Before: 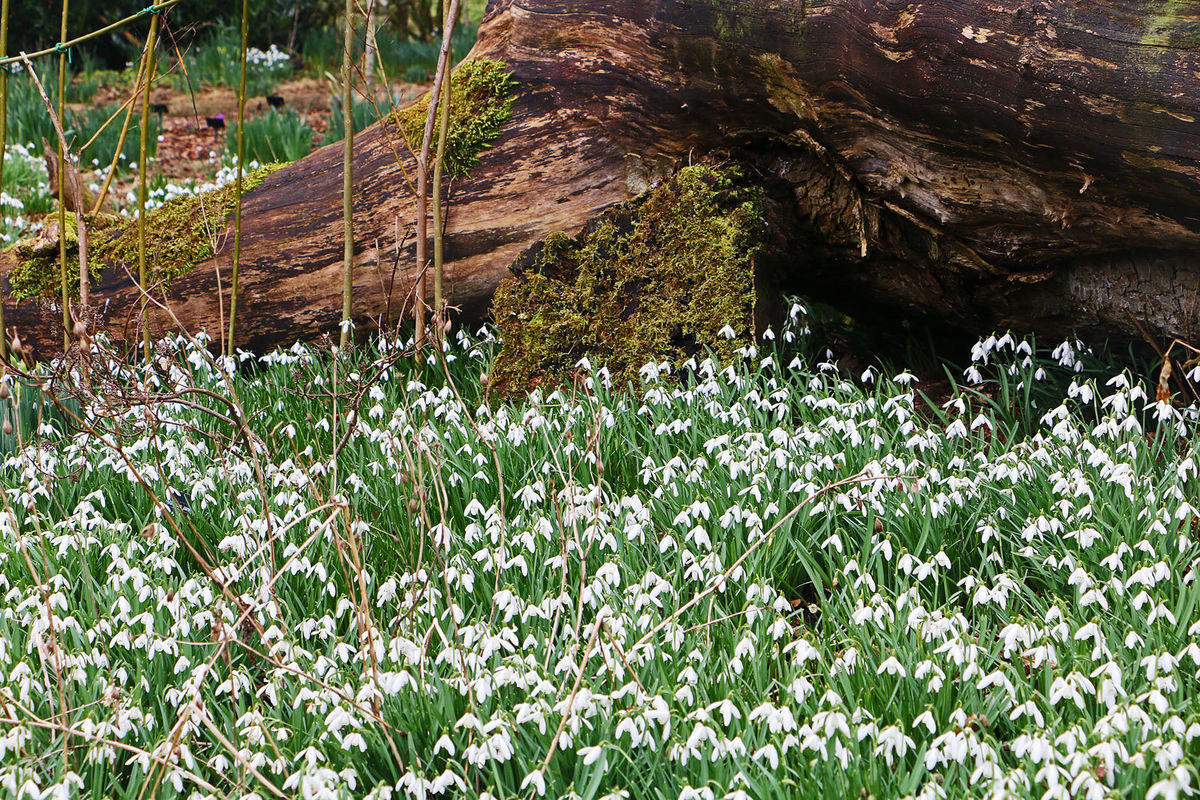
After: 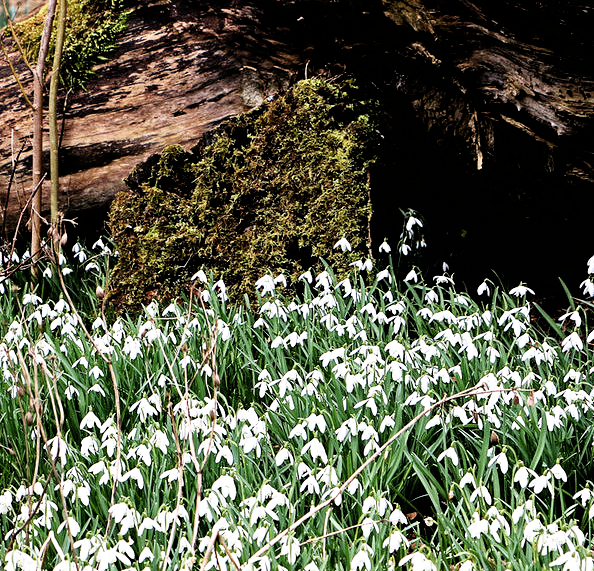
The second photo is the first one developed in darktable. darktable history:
filmic rgb: black relative exposure -3.63 EV, white relative exposure 2.16 EV, hardness 3.62
crop: left 32.075%, top 10.976%, right 18.355%, bottom 17.596%
